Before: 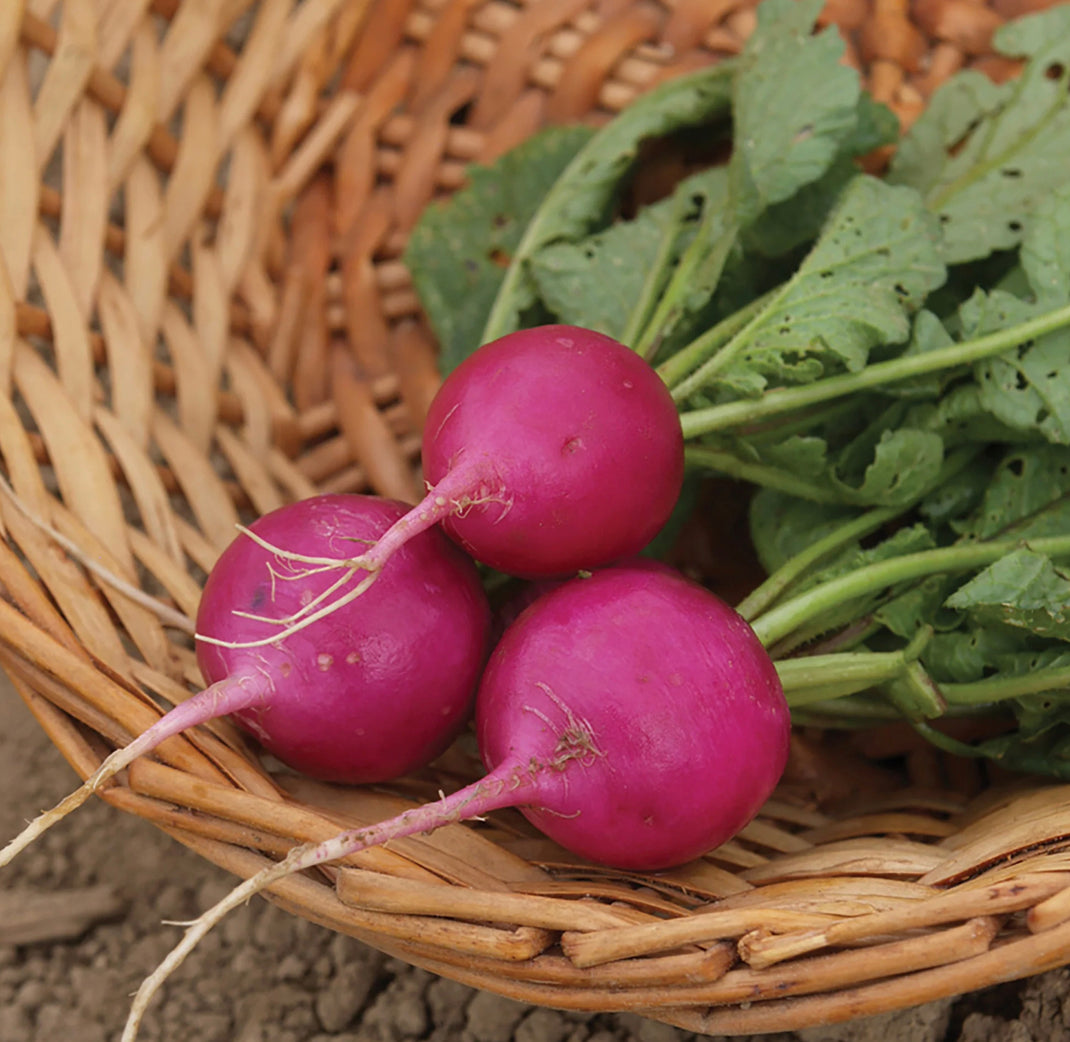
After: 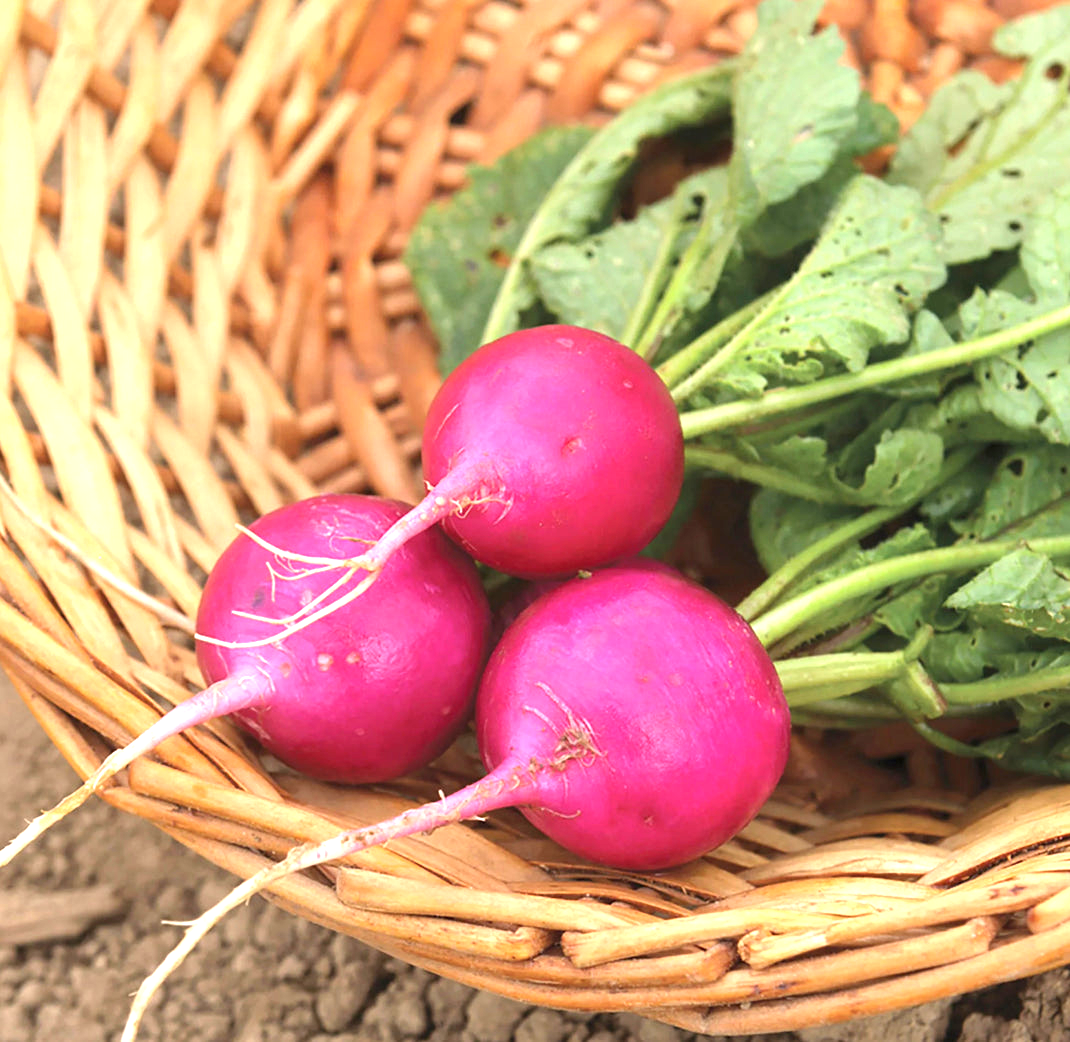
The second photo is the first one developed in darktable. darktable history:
exposure: black level correction 0, exposure 1.45 EV, compensate exposure bias true, compensate highlight preservation false
contrast brightness saturation: contrast 0.05
